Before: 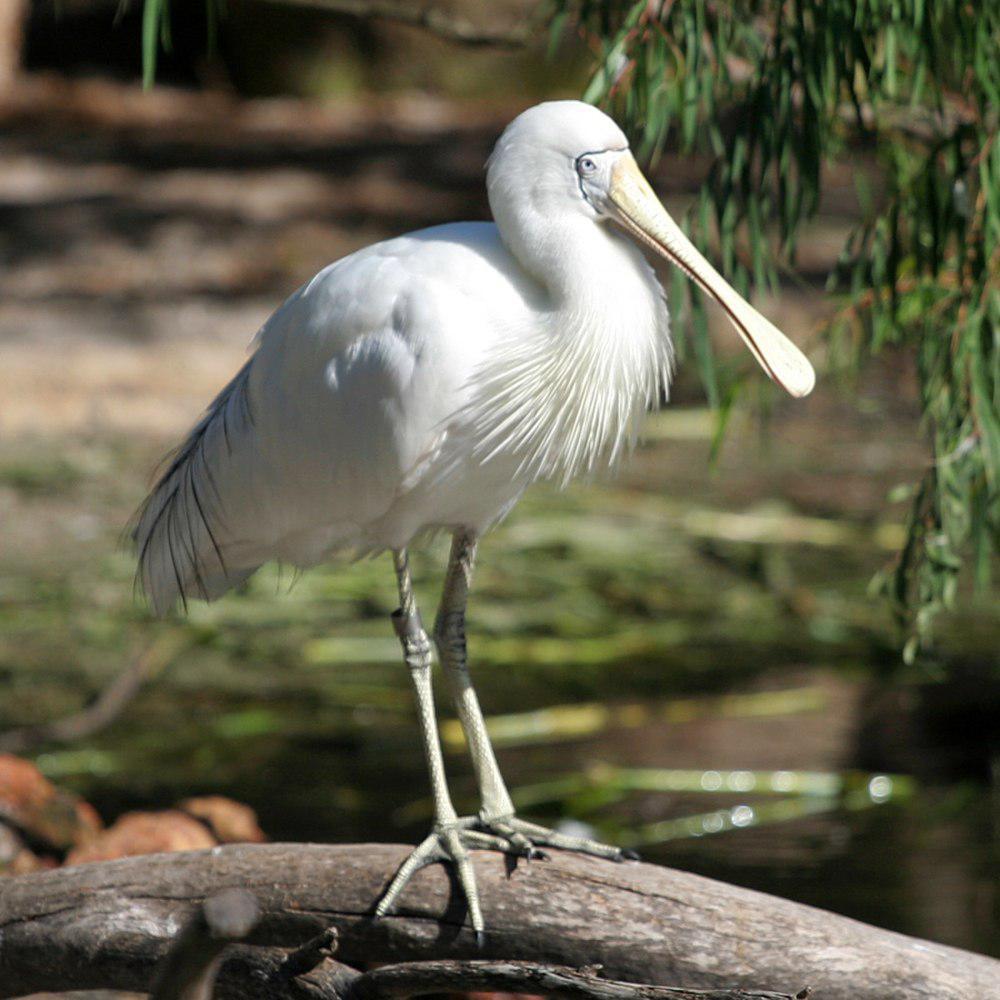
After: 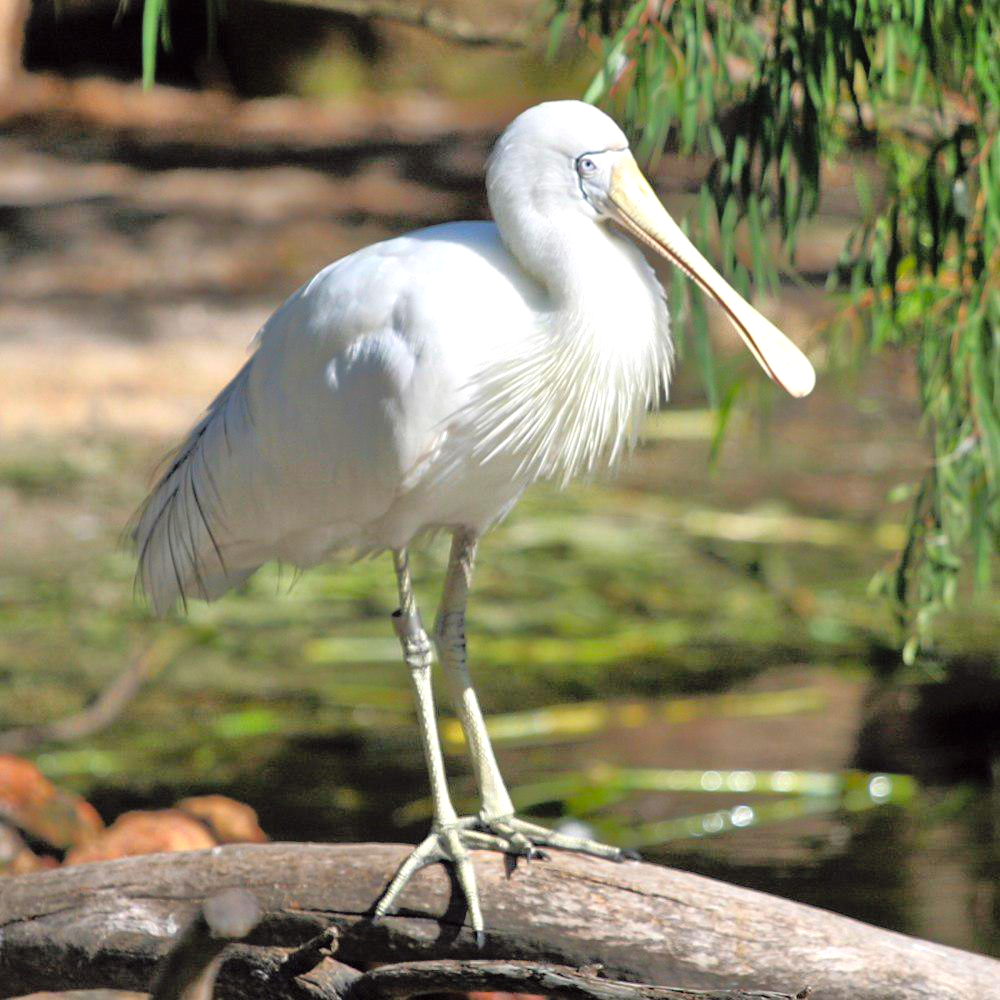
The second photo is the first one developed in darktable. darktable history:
contrast brightness saturation: brightness 0.15
color balance: lift [1, 1.001, 0.999, 1.001], gamma [1, 1.004, 1.007, 0.993], gain [1, 0.991, 0.987, 1.013], contrast 7.5%, contrast fulcrum 10%, output saturation 115%
tone equalizer: -8 EV -0.528 EV, -7 EV -0.319 EV, -6 EV -0.083 EV, -5 EV 0.413 EV, -4 EV 0.985 EV, -3 EV 0.791 EV, -2 EV -0.01 EV, -1 EV 0.14 EV, +0 EV -0.012 EV, smoothing 1
